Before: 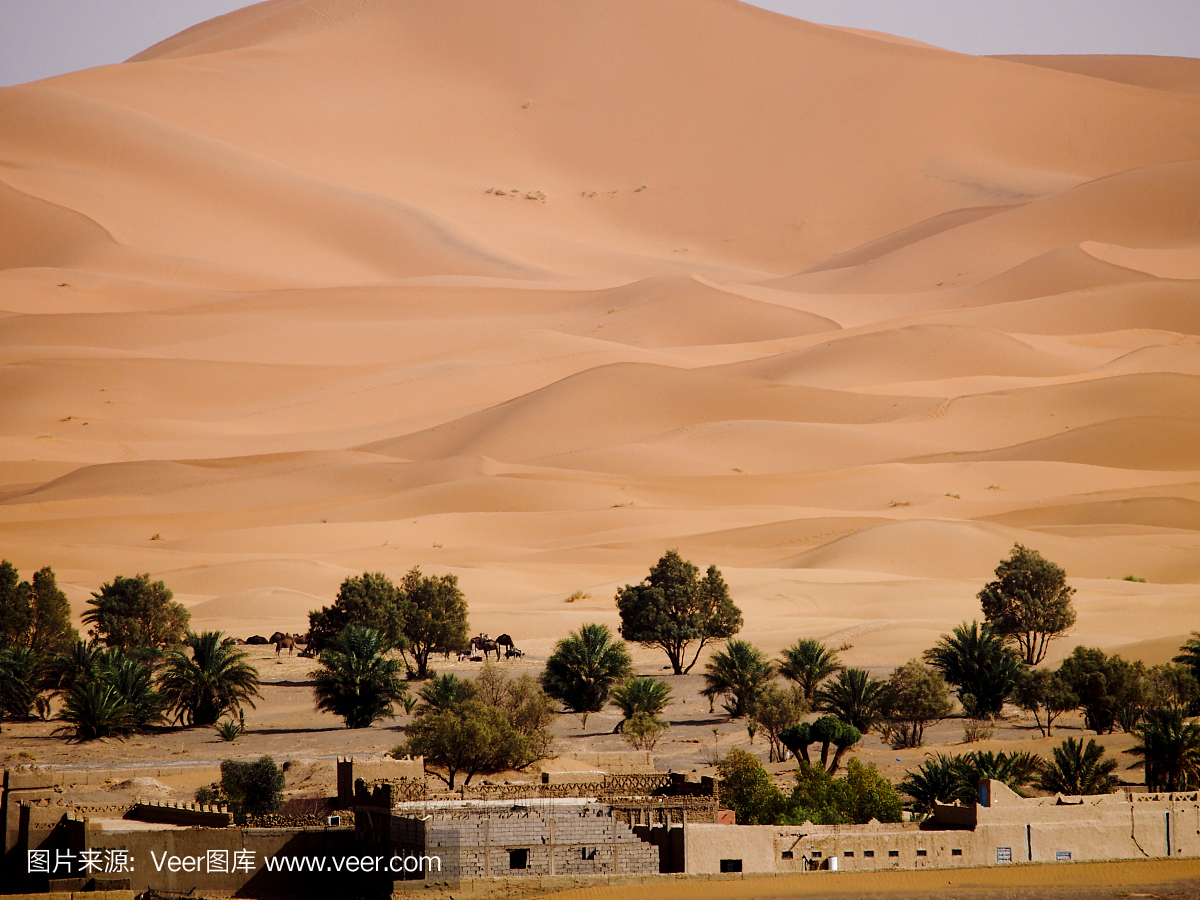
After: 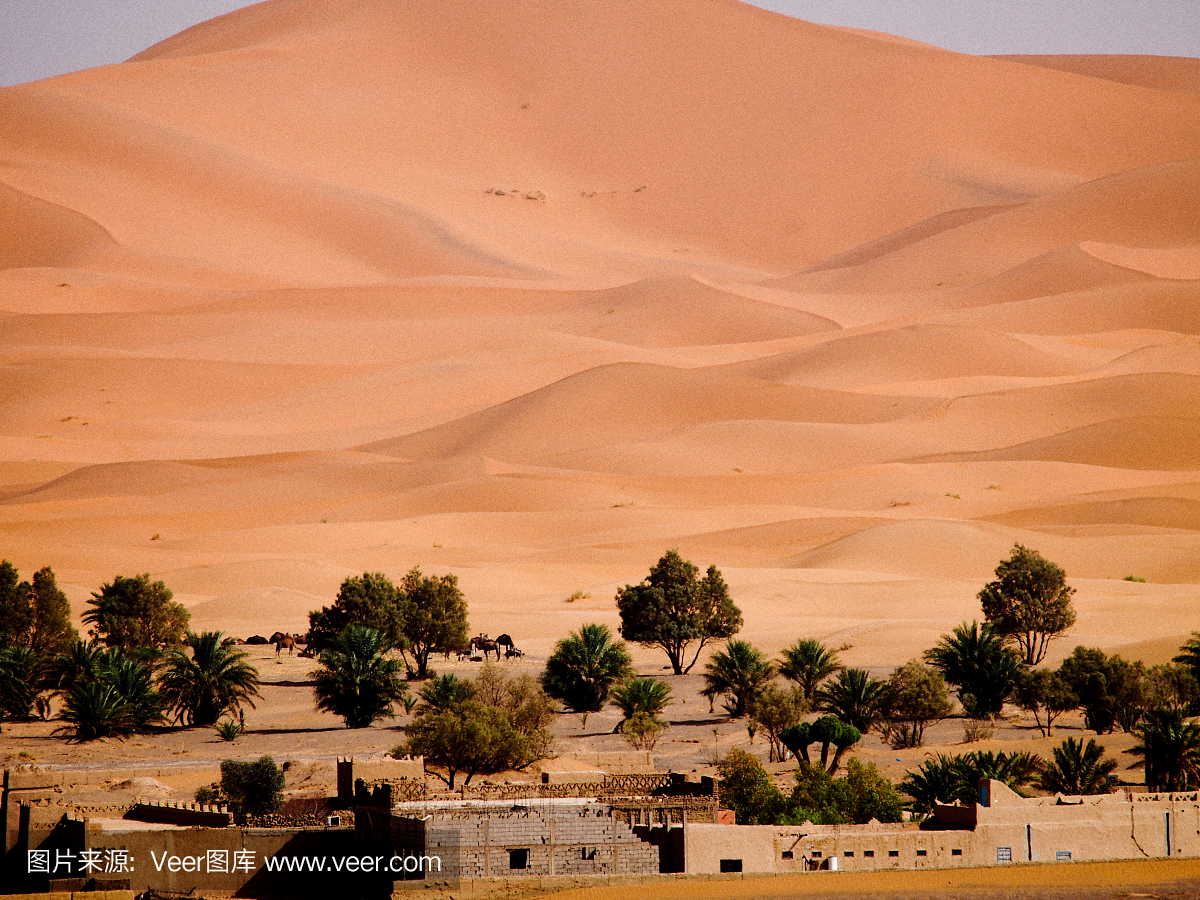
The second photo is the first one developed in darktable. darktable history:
shadows and highlights: shadows 32, highlights -32, soften with gaussian
grain: coarseness 0.09 ISO
